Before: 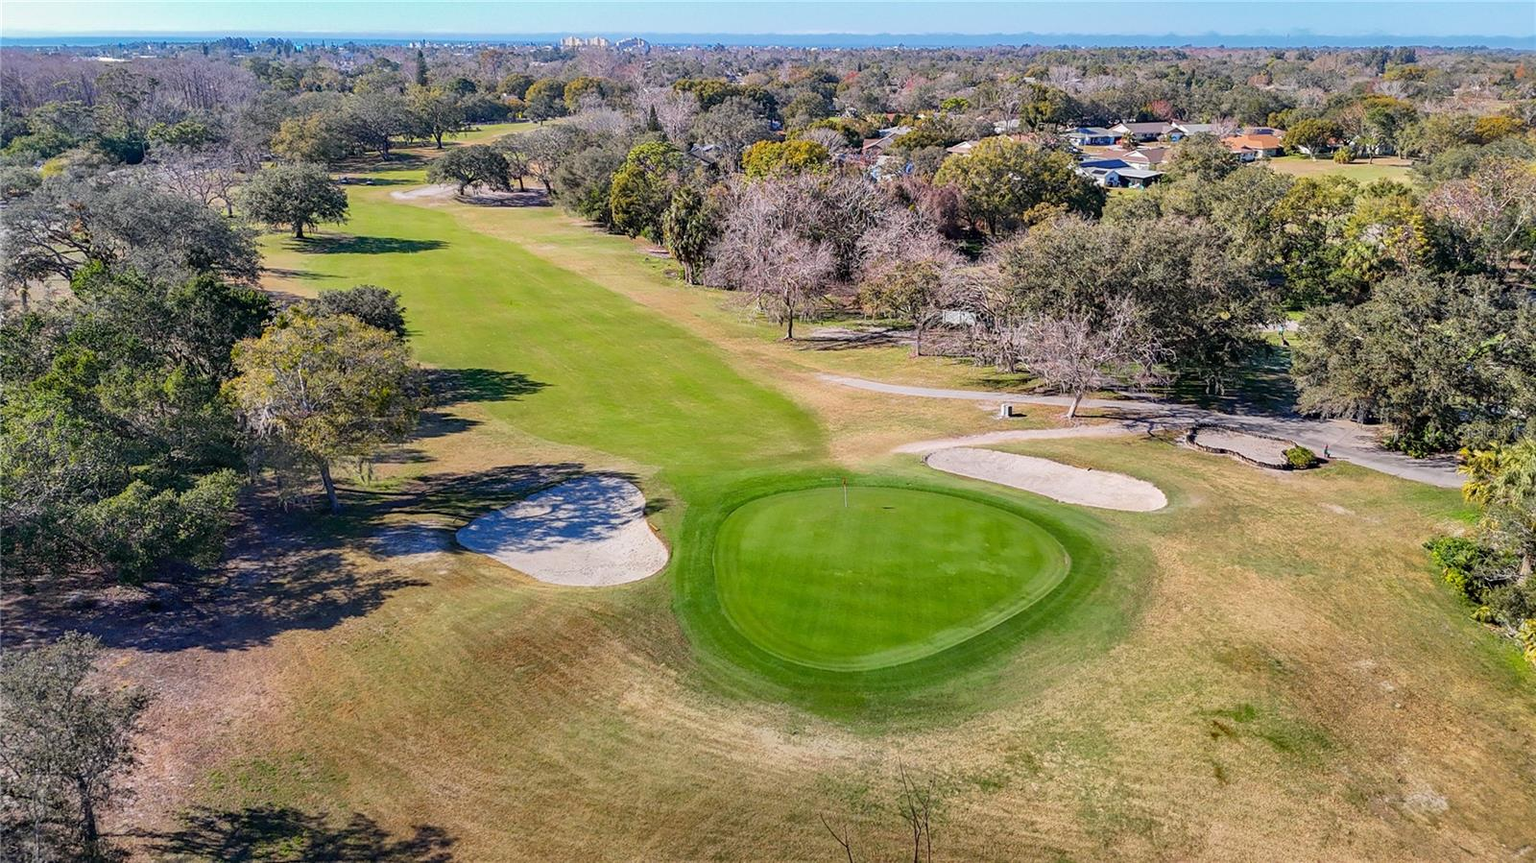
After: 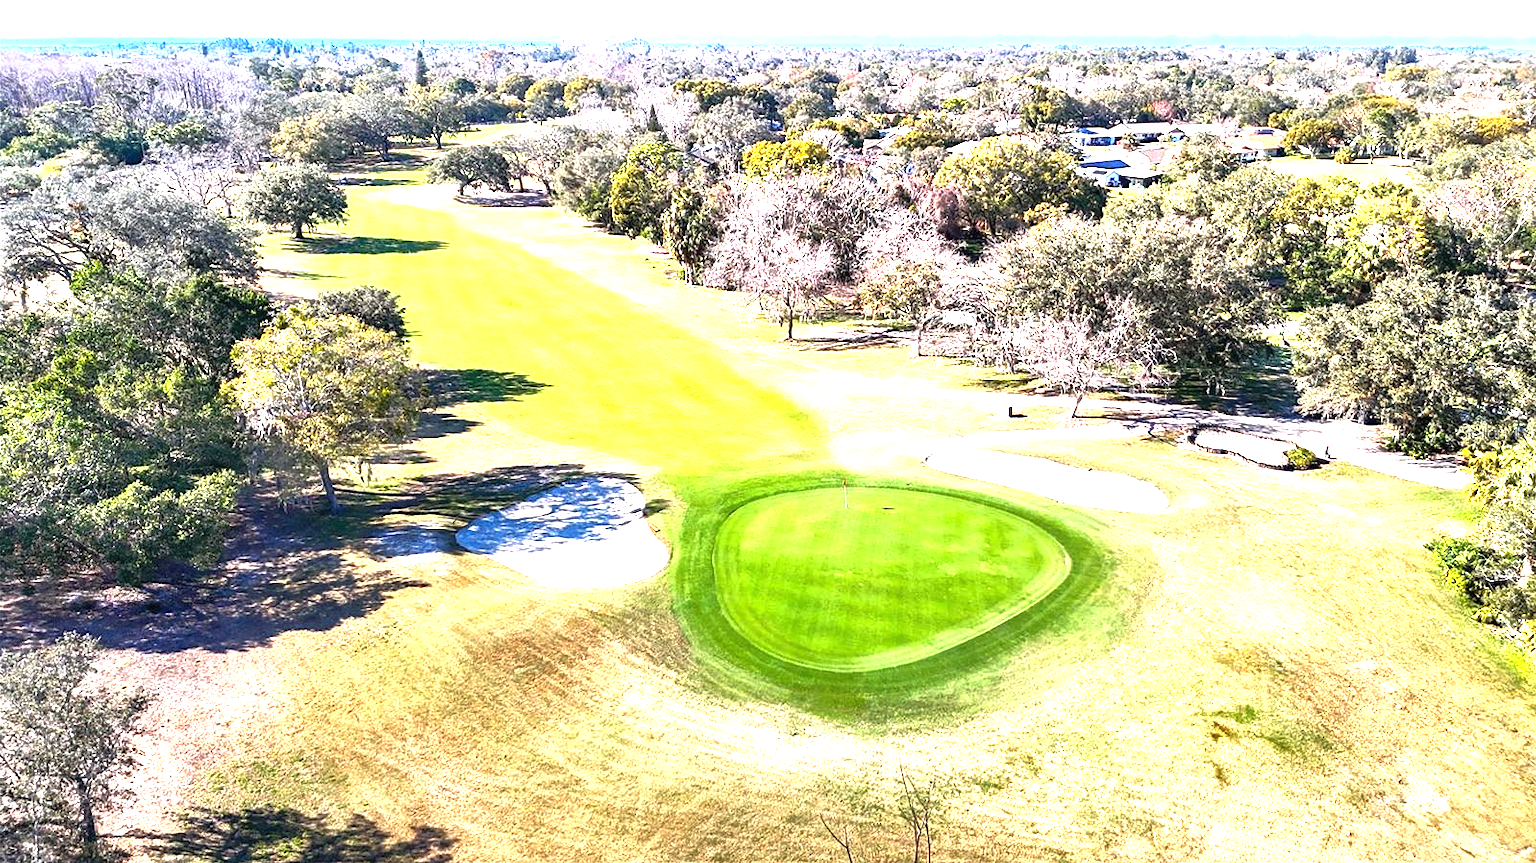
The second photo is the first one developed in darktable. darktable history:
tone equalizer: -8 EV 0 EV, -7 EV -0.003 EV, -6 EV 0.002 EV, -5 EV -0.039 EV, -4 EV -0.153 EV, -3 EV -0.168 EV, -2 EV 0.224 EV, -1 EV 0.701 EV, +0 EV 0.484 EV, edges refinement/feathering 500, mask exposure compensation -1.57 EV, preserve details no
crop: left 0.089%
exposure: black level correction 0, exposure 1.407 EV, compensate exposure bias true, compensate highlight preservation false
